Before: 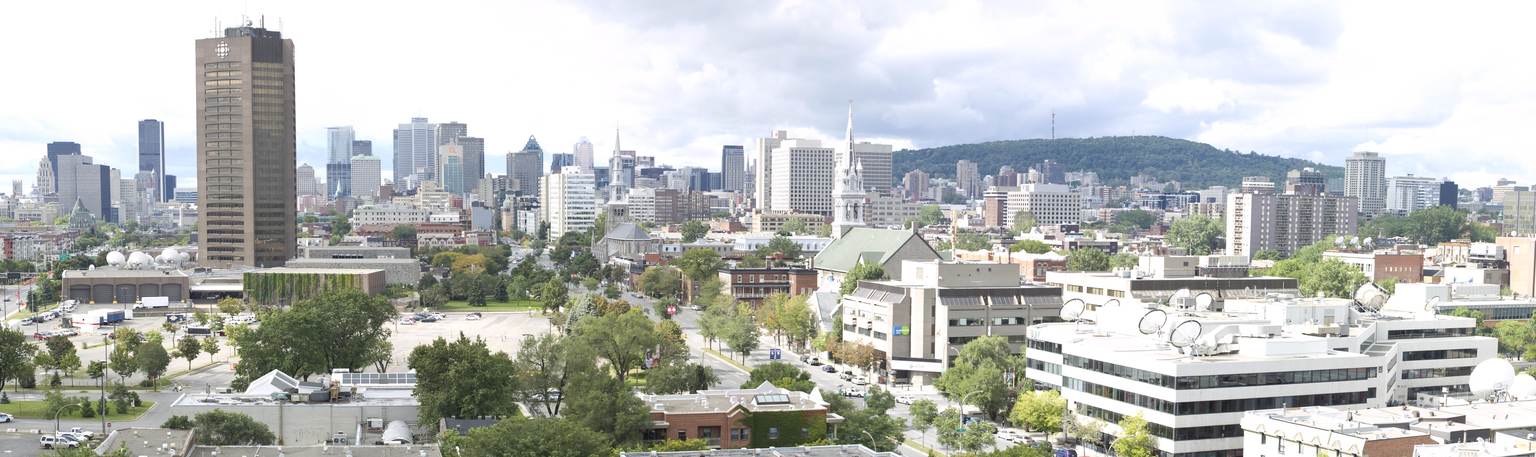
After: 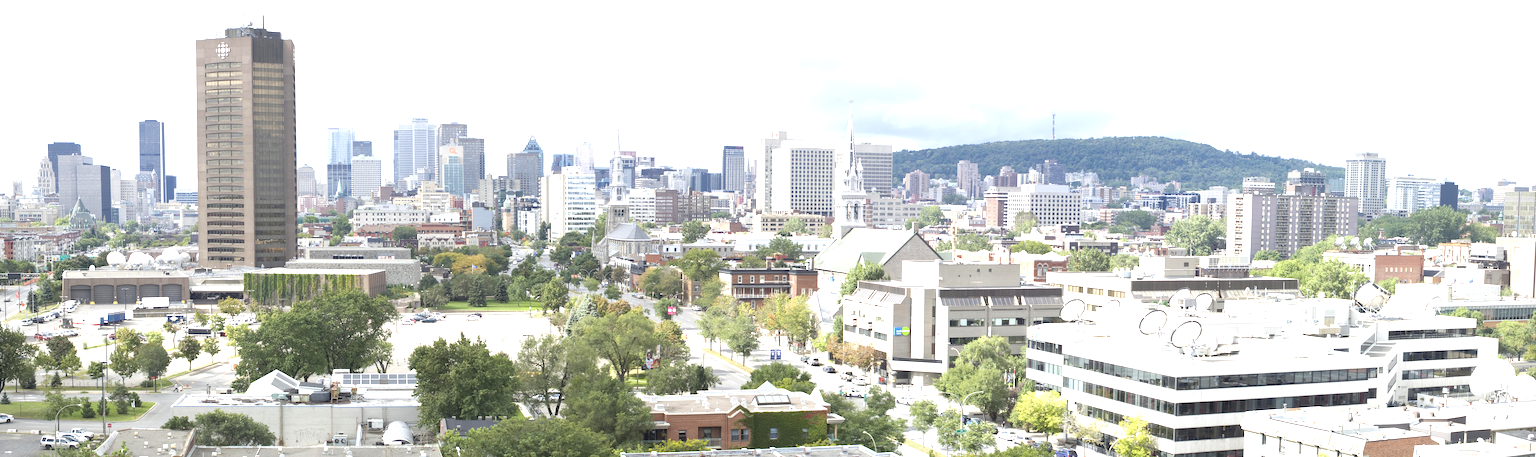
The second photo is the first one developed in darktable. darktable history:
exposure: exposure 0.605 EV, compensate highlight preservation false
vignetting: fall-off start 89.51%, fall-off radius 42.89%, width/height ratio 1.161
